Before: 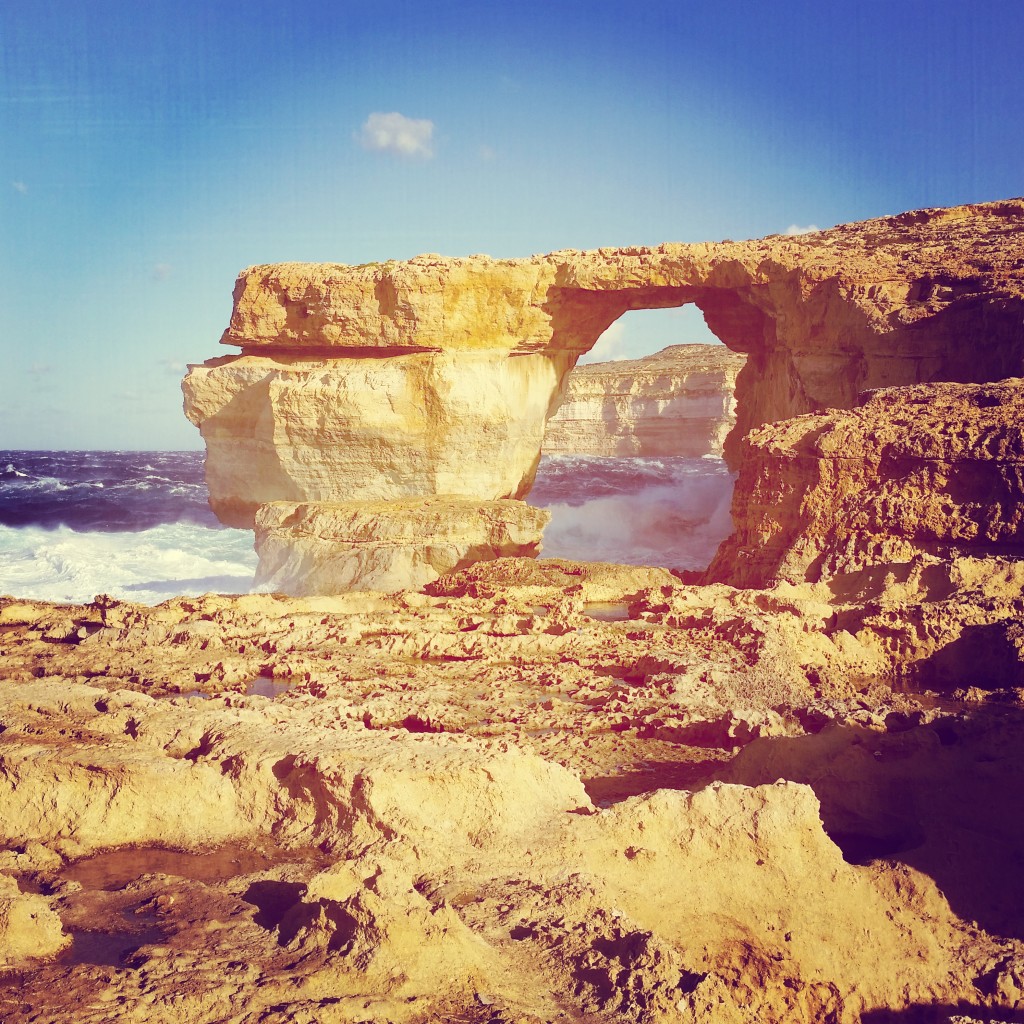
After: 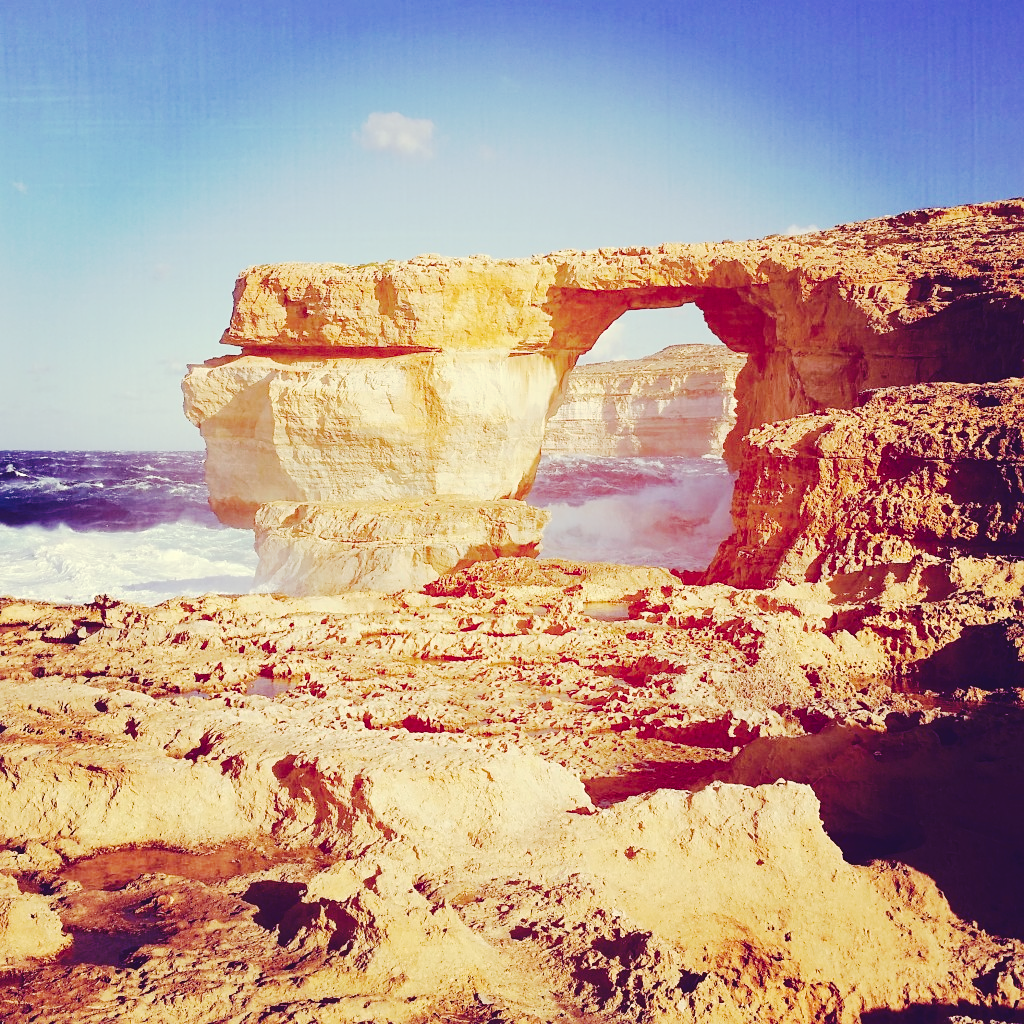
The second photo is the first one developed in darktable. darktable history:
sharpen: amount 0.2
tone curve: curves: ch0 [(0, 0) (0.003, 0.054) (0.011, 0.057) (0.025, 0.056) (0.044, 0.062) (0.069, 0.071) (0.1, 0.088) (0.136, 0.111) (0.177, 0.146) (0.224, 0.19) (0.277, 0.261) (0.335, 0.363) (0.399, 0.458) (0.468, 0.562) (0.543, 0.653) (0.623, 0.725) (0.709, 0.801) (0.801, 0.853) (0.898, 0.915) (1, 1)], preserve colors none
